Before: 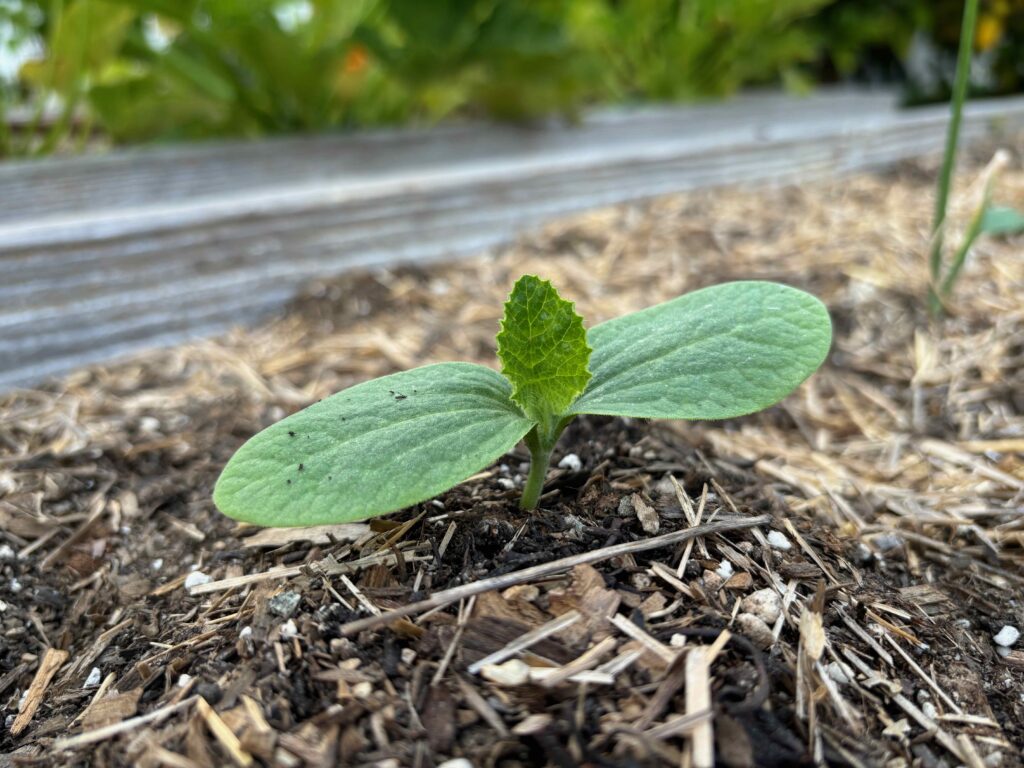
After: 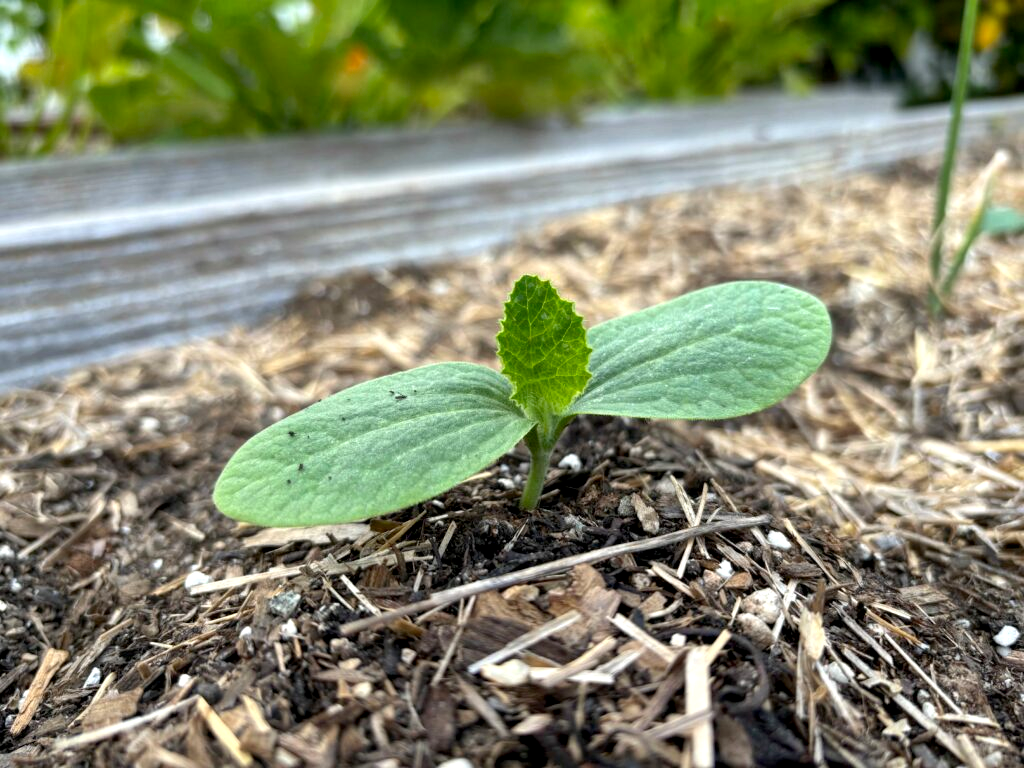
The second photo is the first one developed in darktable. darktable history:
exposure: exposure 0.376 EV, compensate highlight preservation false
shadows and highlights: shadows 53, soften with gaussian
